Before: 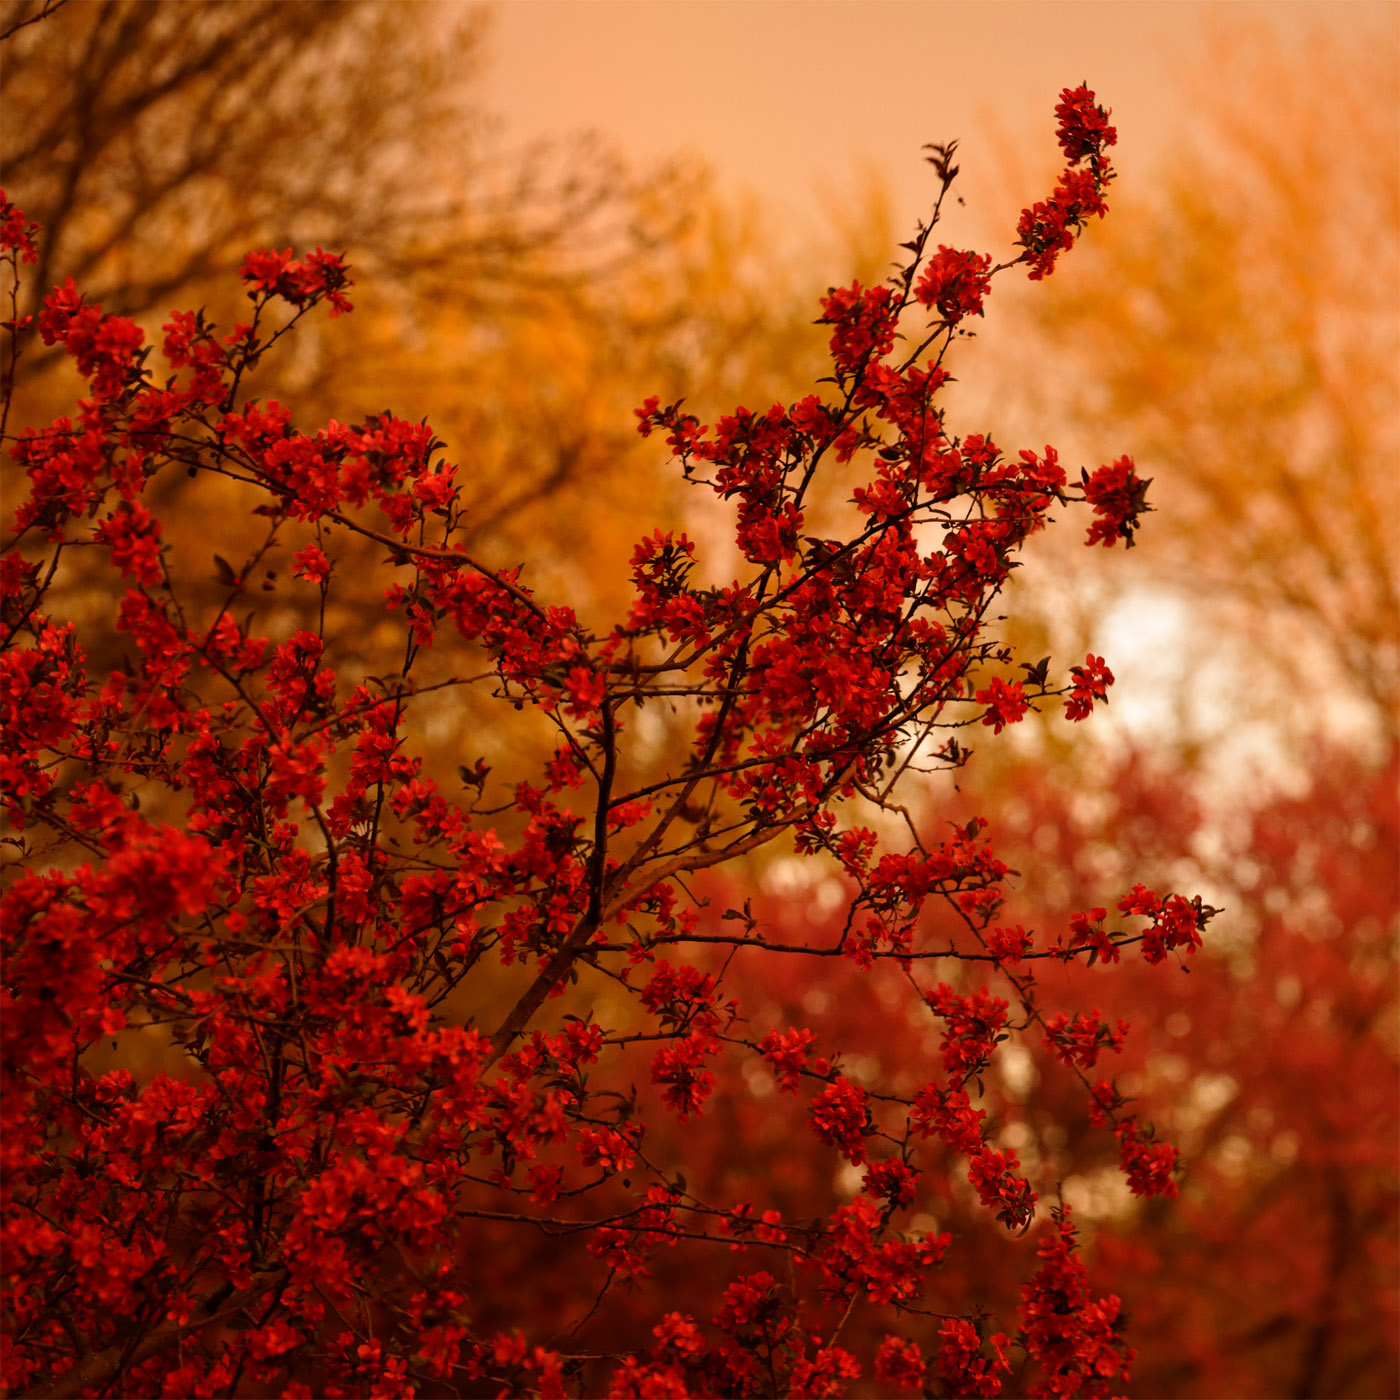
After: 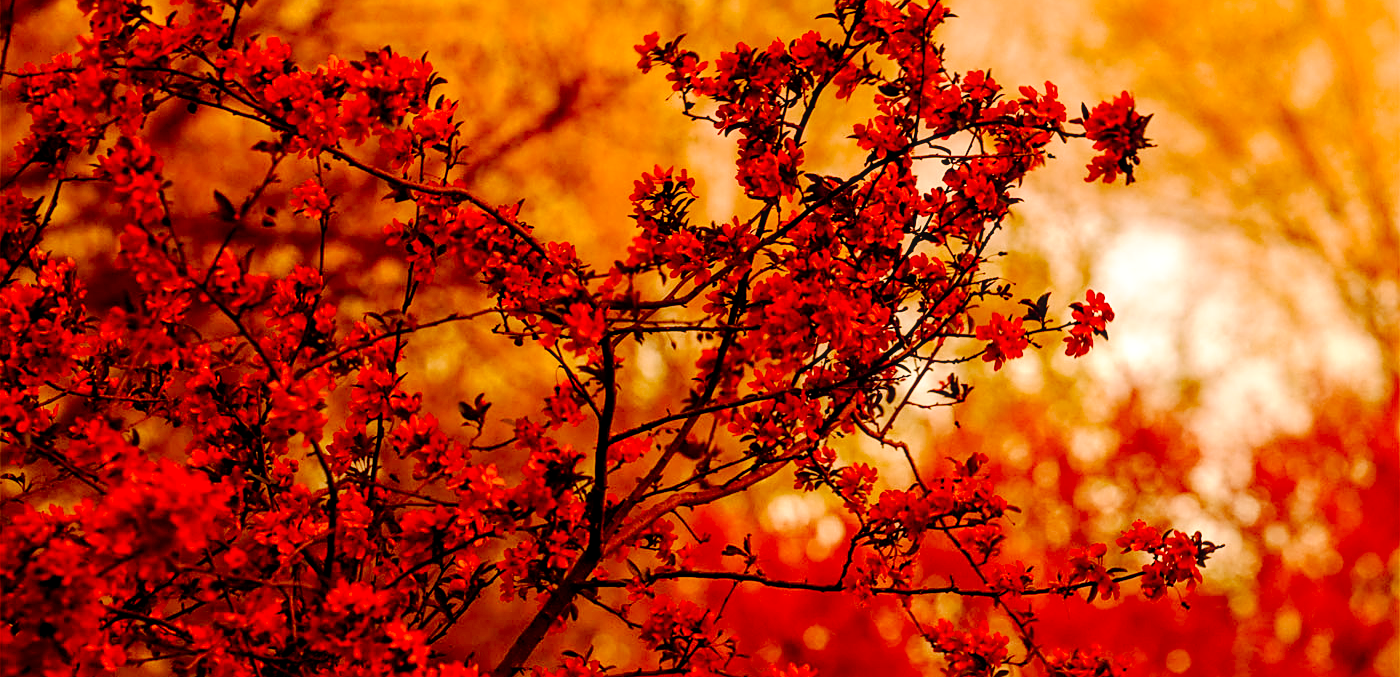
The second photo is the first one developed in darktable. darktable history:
contrast brightness saturation: contrast 0.03, brightness 0.06, saturation 0.13
tone curve: curves: ch0 [(0, 0) (0.003, 0) (0.011, 0.001) (0.025, 0.003) (0.044, 0.005) (0.069, 0.012) (0.1, 0.023) (0.136, 0.039) (0.177, 0.088) (0.224, 0.15) (0.277, 0.24) (0.335, 0.337) (0.399, 0.437) (0.468, 0.535) (0.543, 0.629) (0.623, 0.71) (0.709, 0.782) (0.801, 0.856) (0.898, 0.94) (1, 1)], preserve colors none
crop and rotate: top 26.056%, bottom 25.543%
sharpen: on, module defaults
local contrast: on, module defaults
